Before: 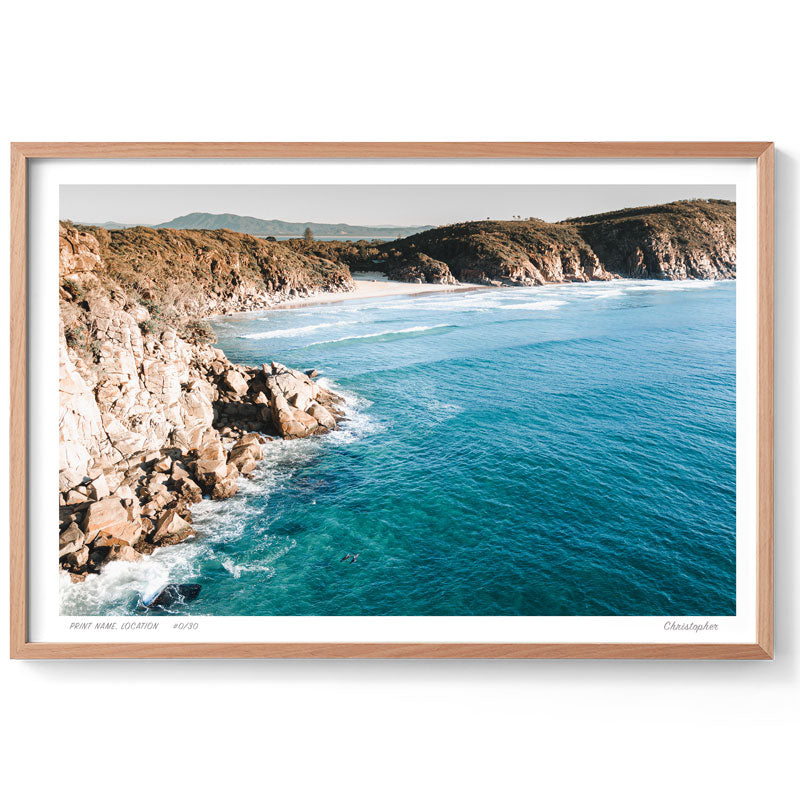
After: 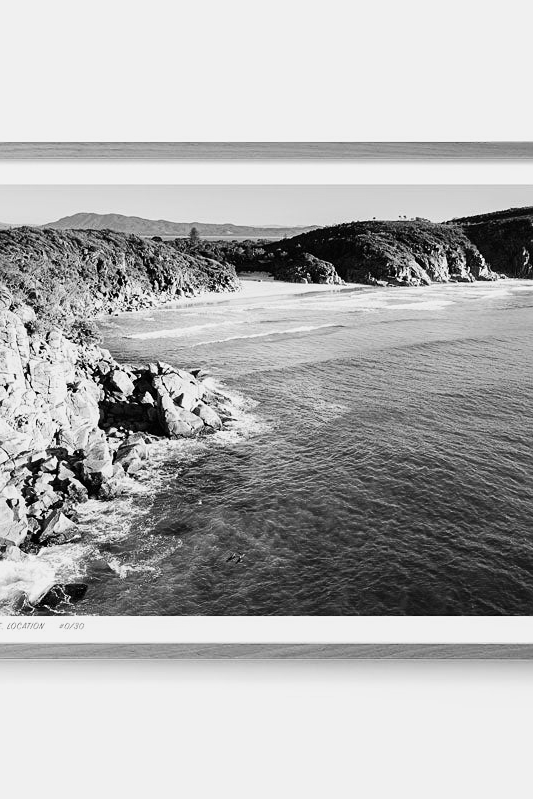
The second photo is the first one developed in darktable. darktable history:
crop and rotate: left 14.292%, right 19.041%
contrast brightness saturation: contrast 0.2, brightness -0.11, saturation 0.1
exposure: black level correction 0.001, compensate highlight preservation false
sharpen: radius 1.272, amount 0.305, threshold 0
monochrome: on, module defaults
filmic rgb: black relative exposure -11.35 EV, white relative exposure 3.22 EV, hardness 6.76, color science v6 (2022)
